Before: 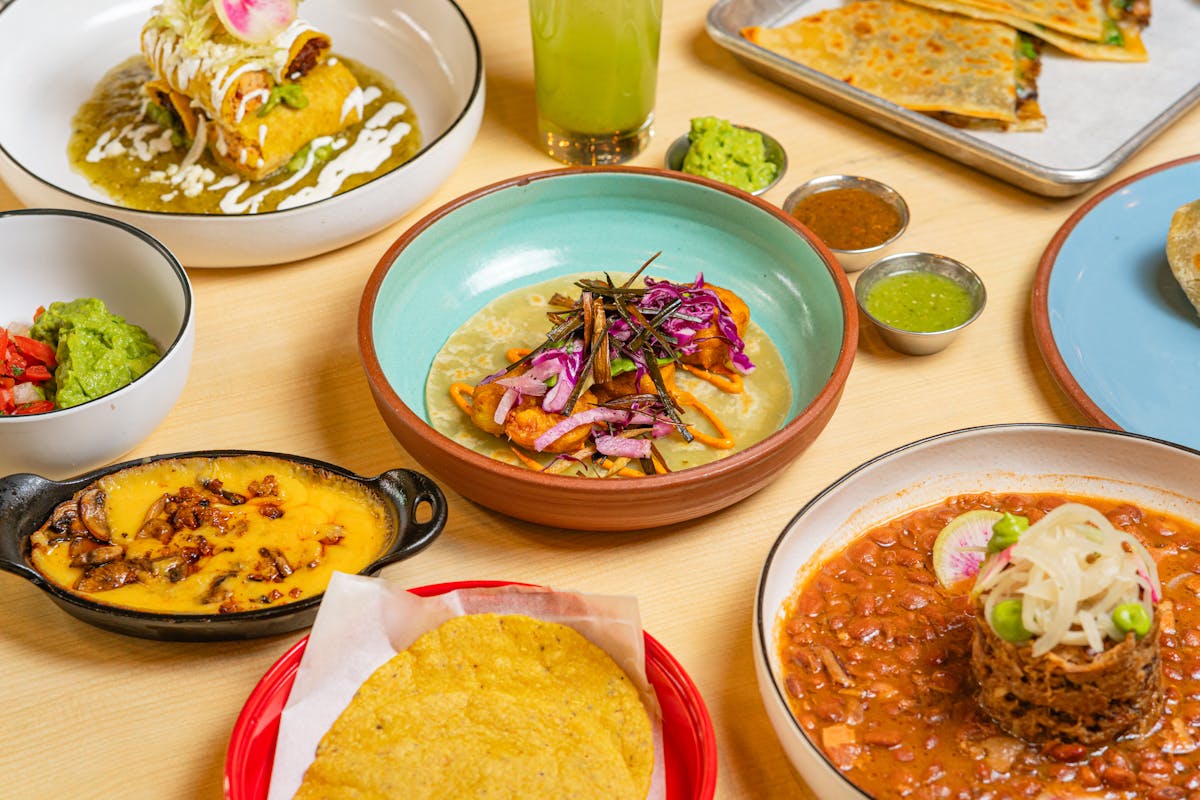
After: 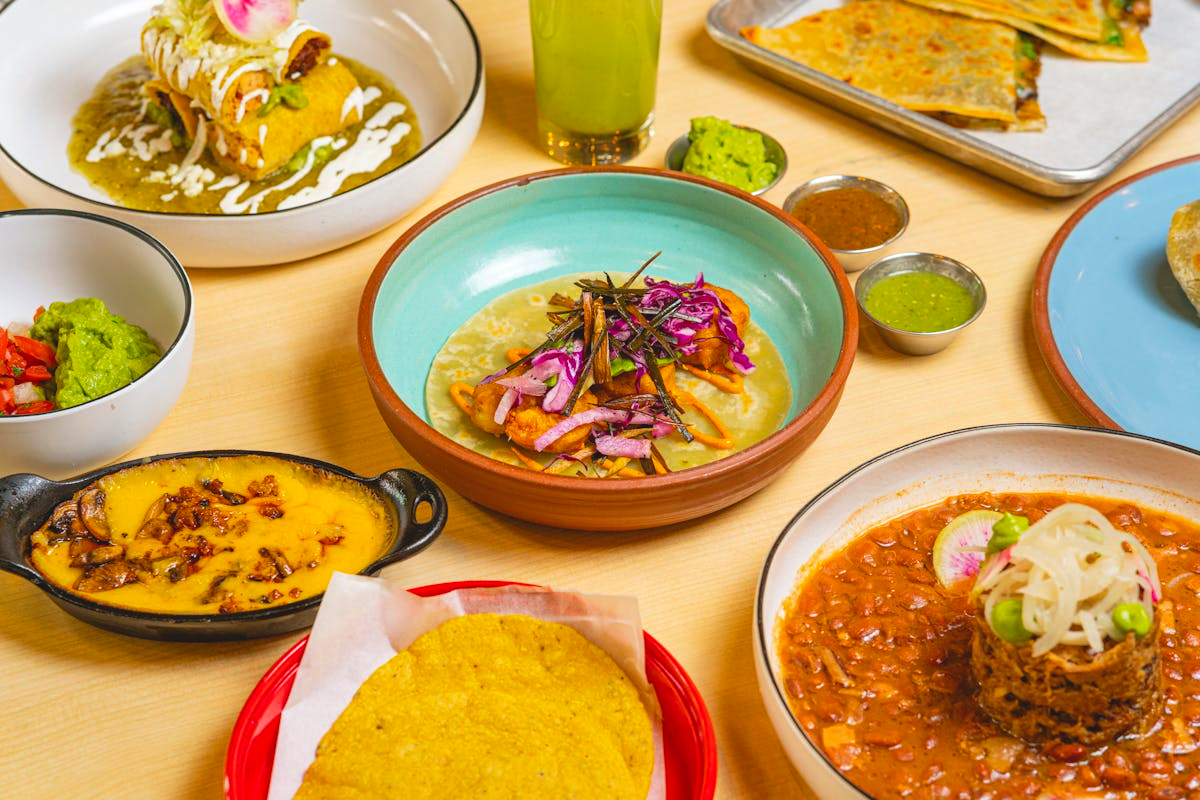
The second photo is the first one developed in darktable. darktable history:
color balance rgb: global offset › luminance 0.754%, perceptual saturation grading › global saturation 17.151%, global vibrance 14.398%
